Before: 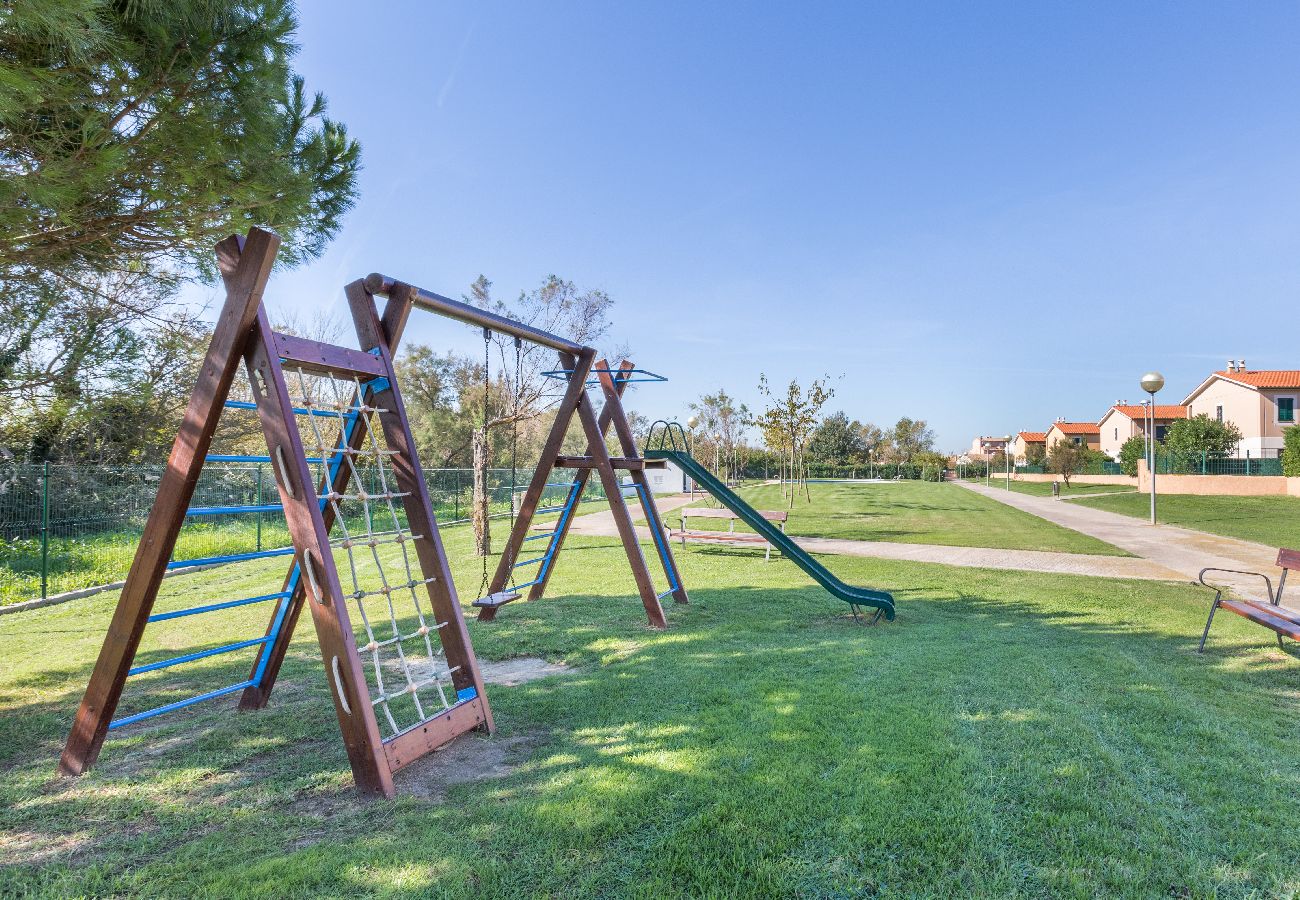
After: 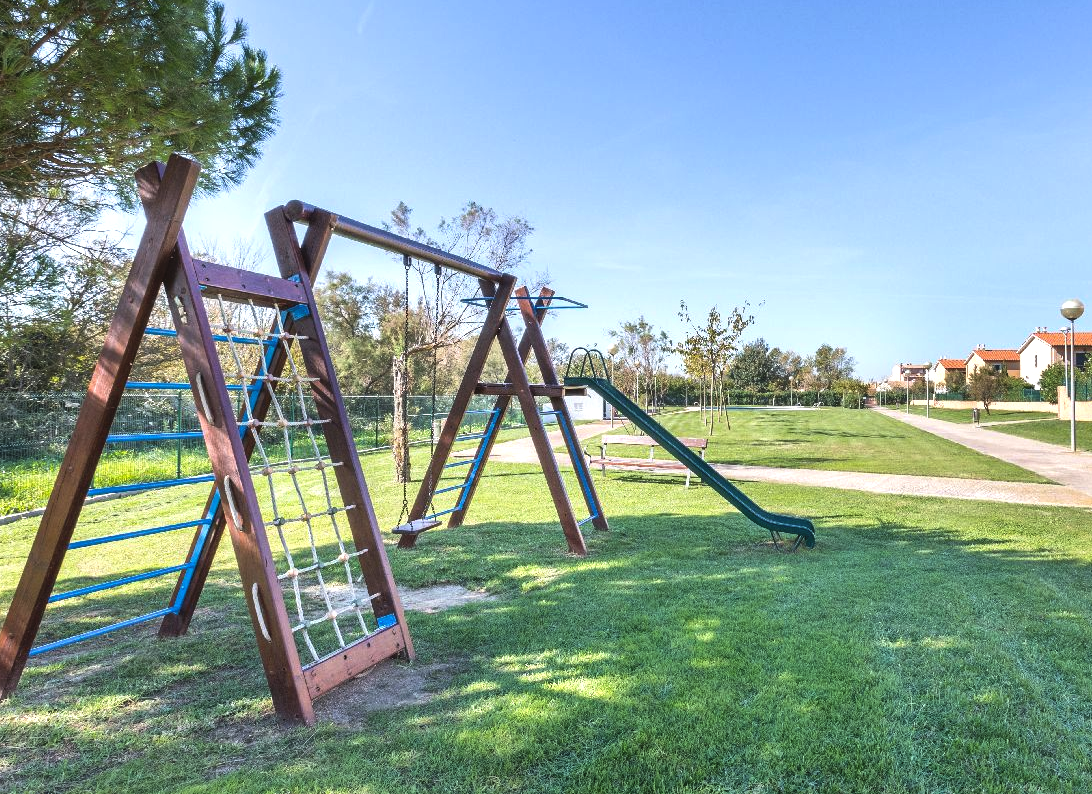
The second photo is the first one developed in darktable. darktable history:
crop: left 6.218%, top 8.153%, right 9.526%, bottom 3.589%
color balance rgb: global offset › luminance 0.675%, linear chroma grading › global chroma 0.288%, perceptual saturation grading › global saturation 0.636%, perceptual brilliance grading › global brilliance -17.297%, perceptual brilliance grading › highlights 29.313%, global vibrance 20%
